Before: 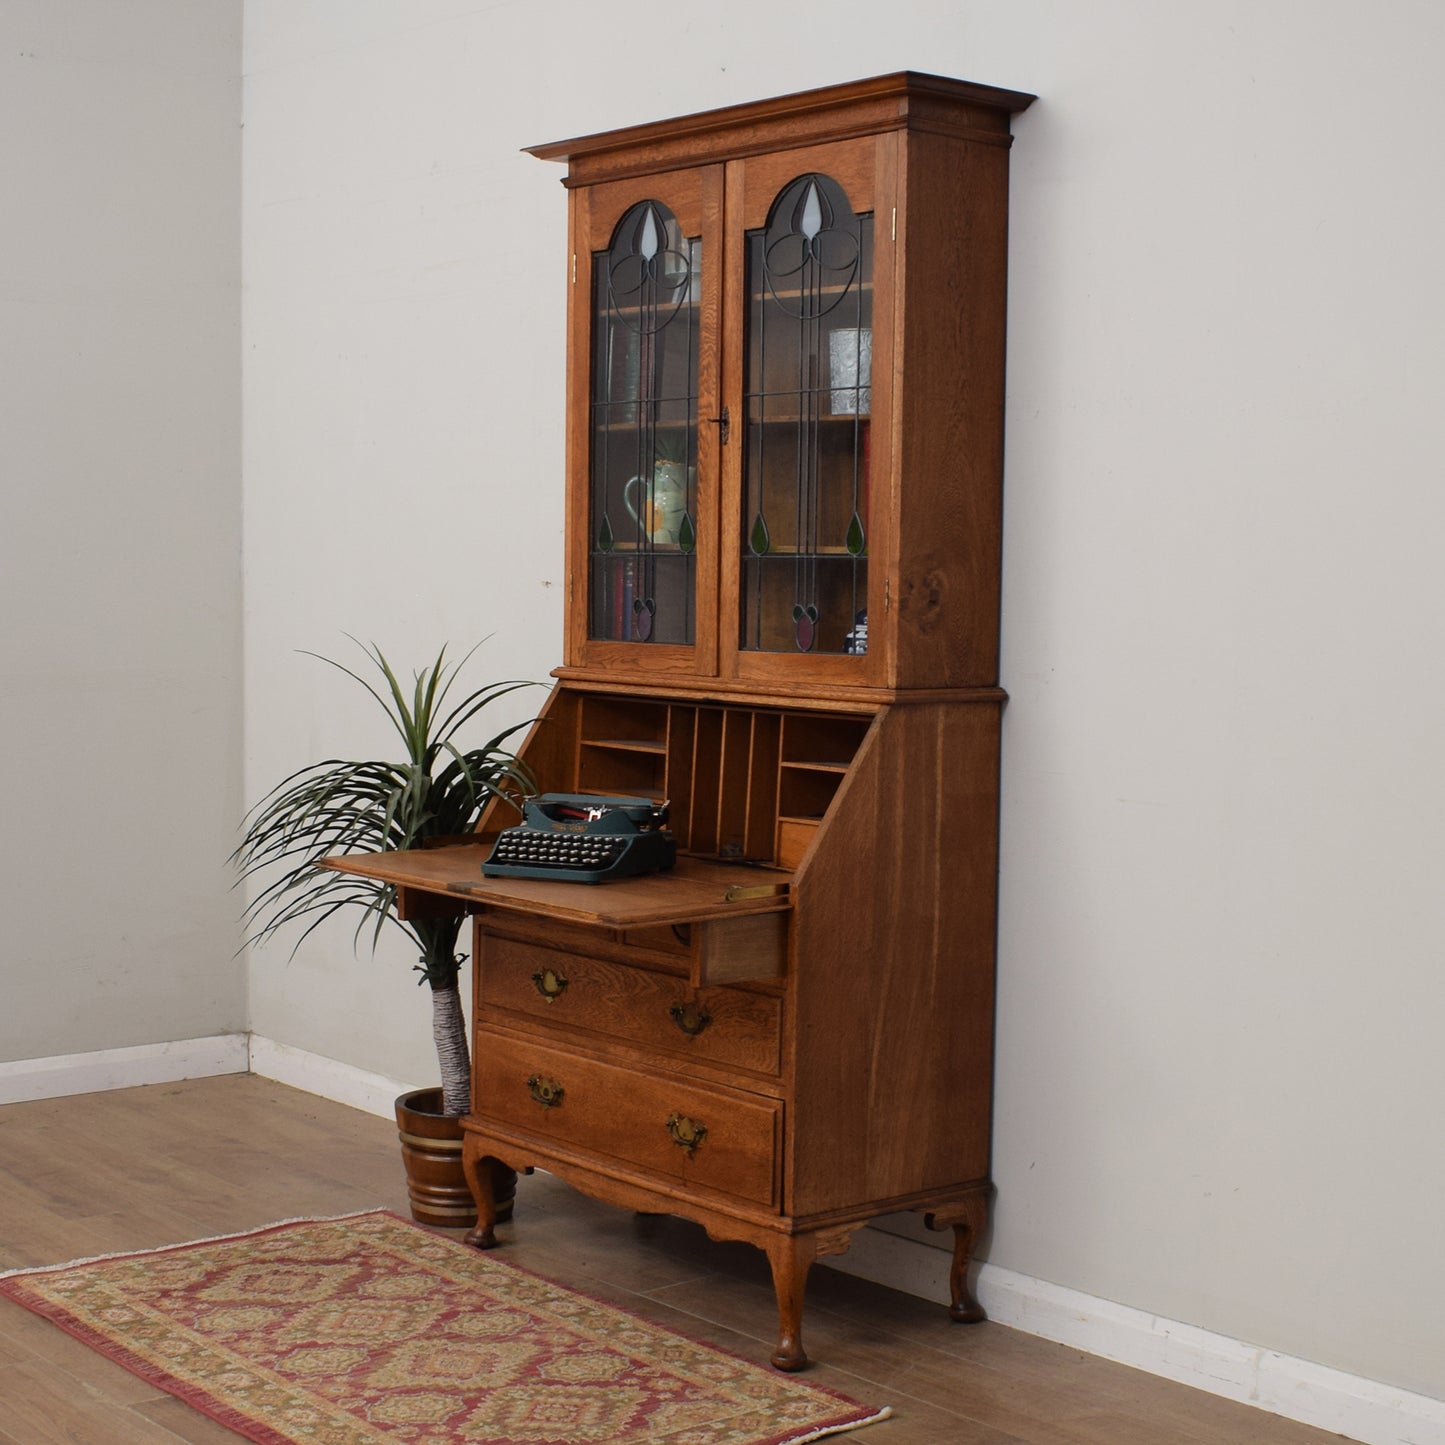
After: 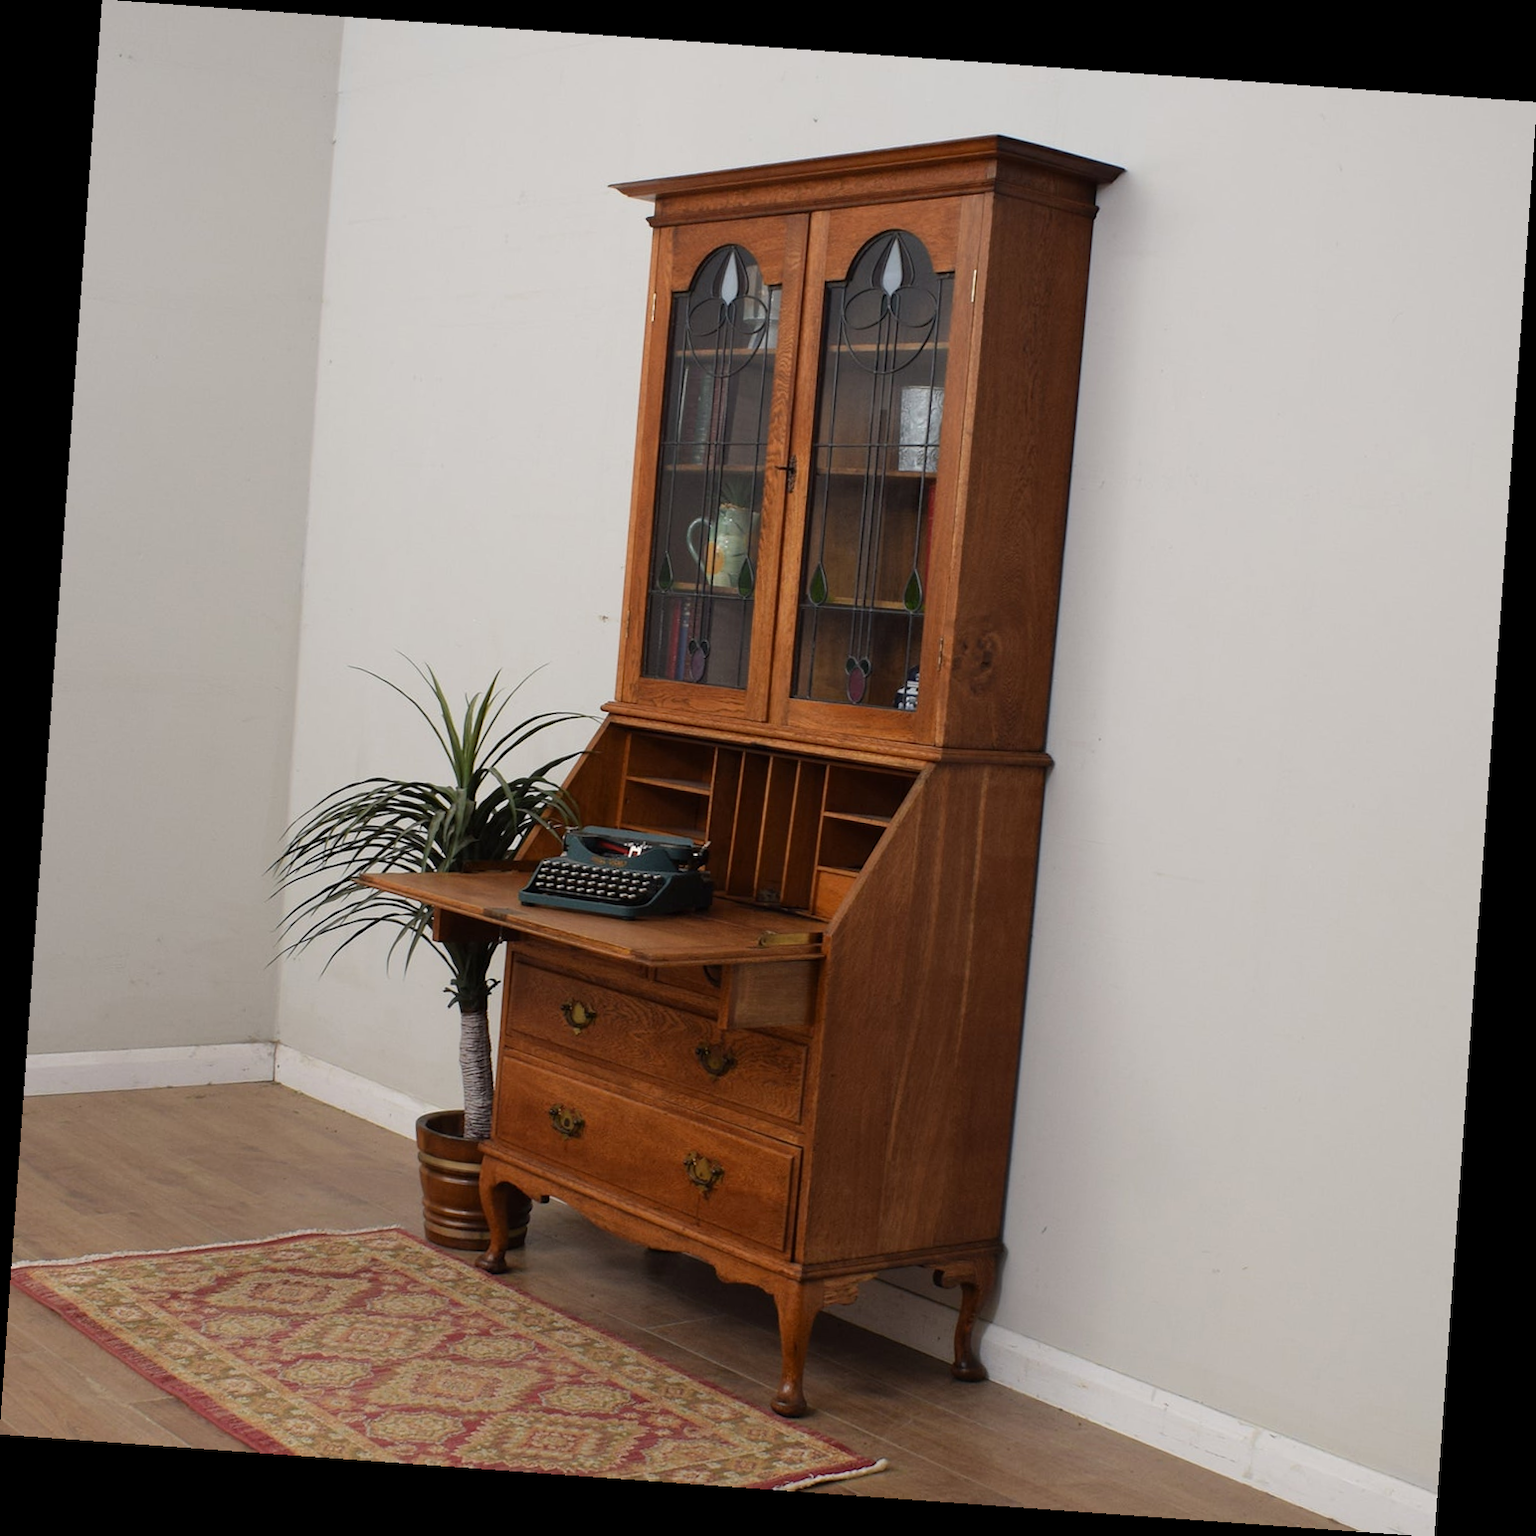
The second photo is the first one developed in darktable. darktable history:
vibrance: on, module defaults
rotate and perspective: rotation 4.1°, automatic cropping off
